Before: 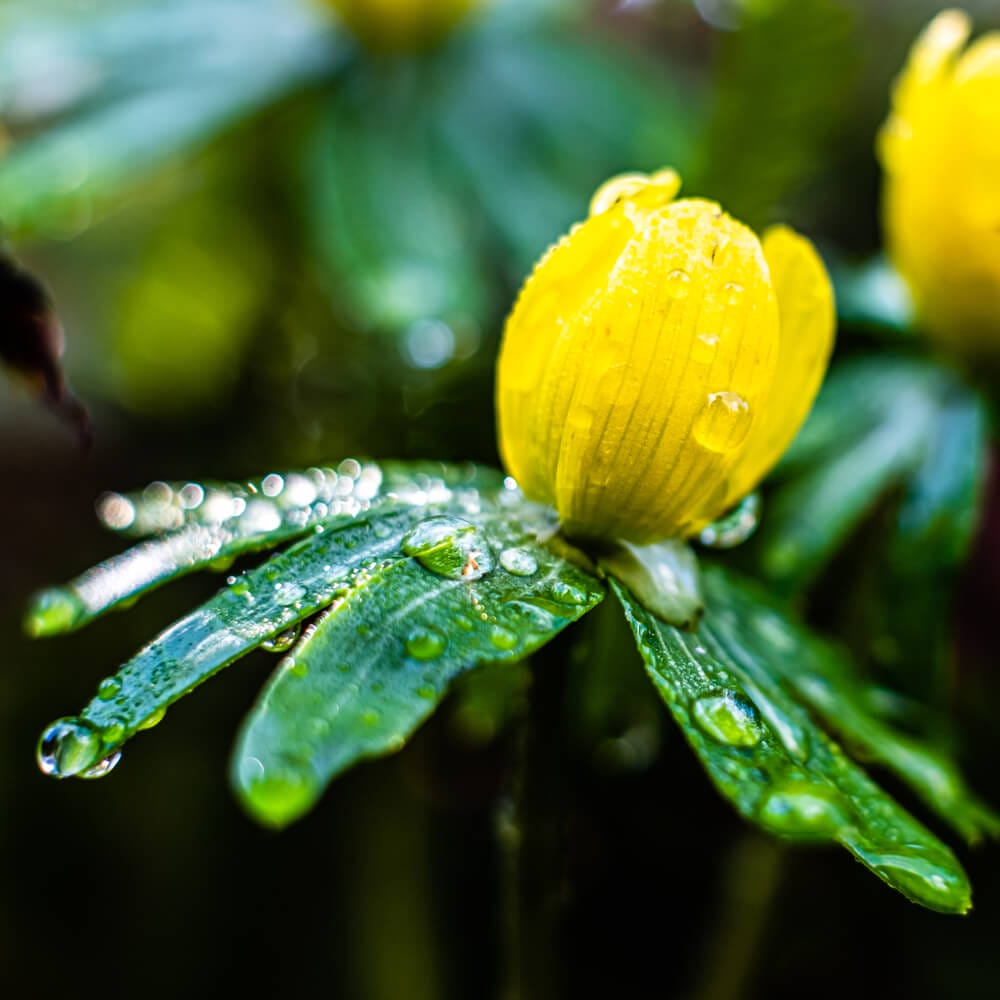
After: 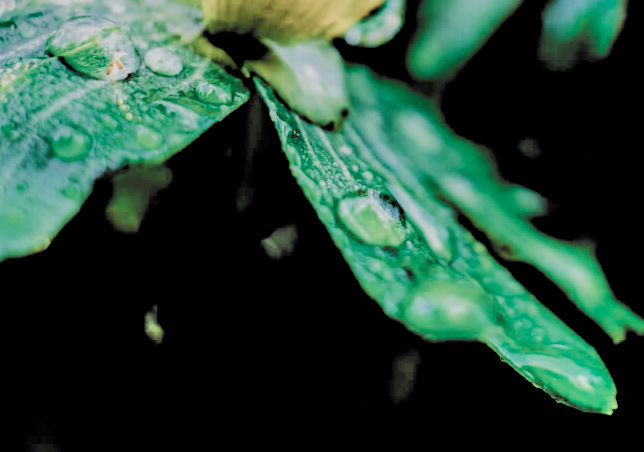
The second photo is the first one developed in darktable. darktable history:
crop and rotate: left 35.566%, top 50.013%, bottom 4.772%
local contrast: mode bilateral grid, contrast 20, coarseness 49, detail 119%, midtone range 0.2
shadows and highlights: soften with gaussian
filmic rgb: black relative exposure -2.74 EV, white relative exposure 4.56 EV, threshold 3.05 EV, hardness 1.68, contrast 1.244, color science v5 (2021), contrast in shadows safe, contrast in highlights safe, enable highlight reconstruction true
tone equalizer: -7 EV 0.158 EV, -6 EV 0.583 EV, -5 EV 1.17 EV, -4 EV 1.34 EV, -3 EV 1.13 EV, -2 EV 0.6 EV, -1 EV 0.161 EV, edges refinement/feathering 500, mask exposure compensation -1.57 EV, preserve details no
color zones: curves: ch0 [(0, 0.5) (0.125, 0.4) (0.25, 0.5) (0.375, 0.4) (0.5, 0.4) (0.625, 0.35) (0.75, 0.35) (0.875, 0.5)]; ch1 [(0, 0.35) (0.125, 0.45) (0.25, 0.35) (0.375, 0.35) (0.5, 0.35) (0.625, 0.35) (0.75, 0.45) (0.875, 0.35)]; ch2 [(0, 0.6) (0.125, 0.5) (0.25, 0.5) (0.375, 0.6) (0.5, 0.6) (0.625, 0.5) (0.75, 0.5) (0.875, 0.5)]
